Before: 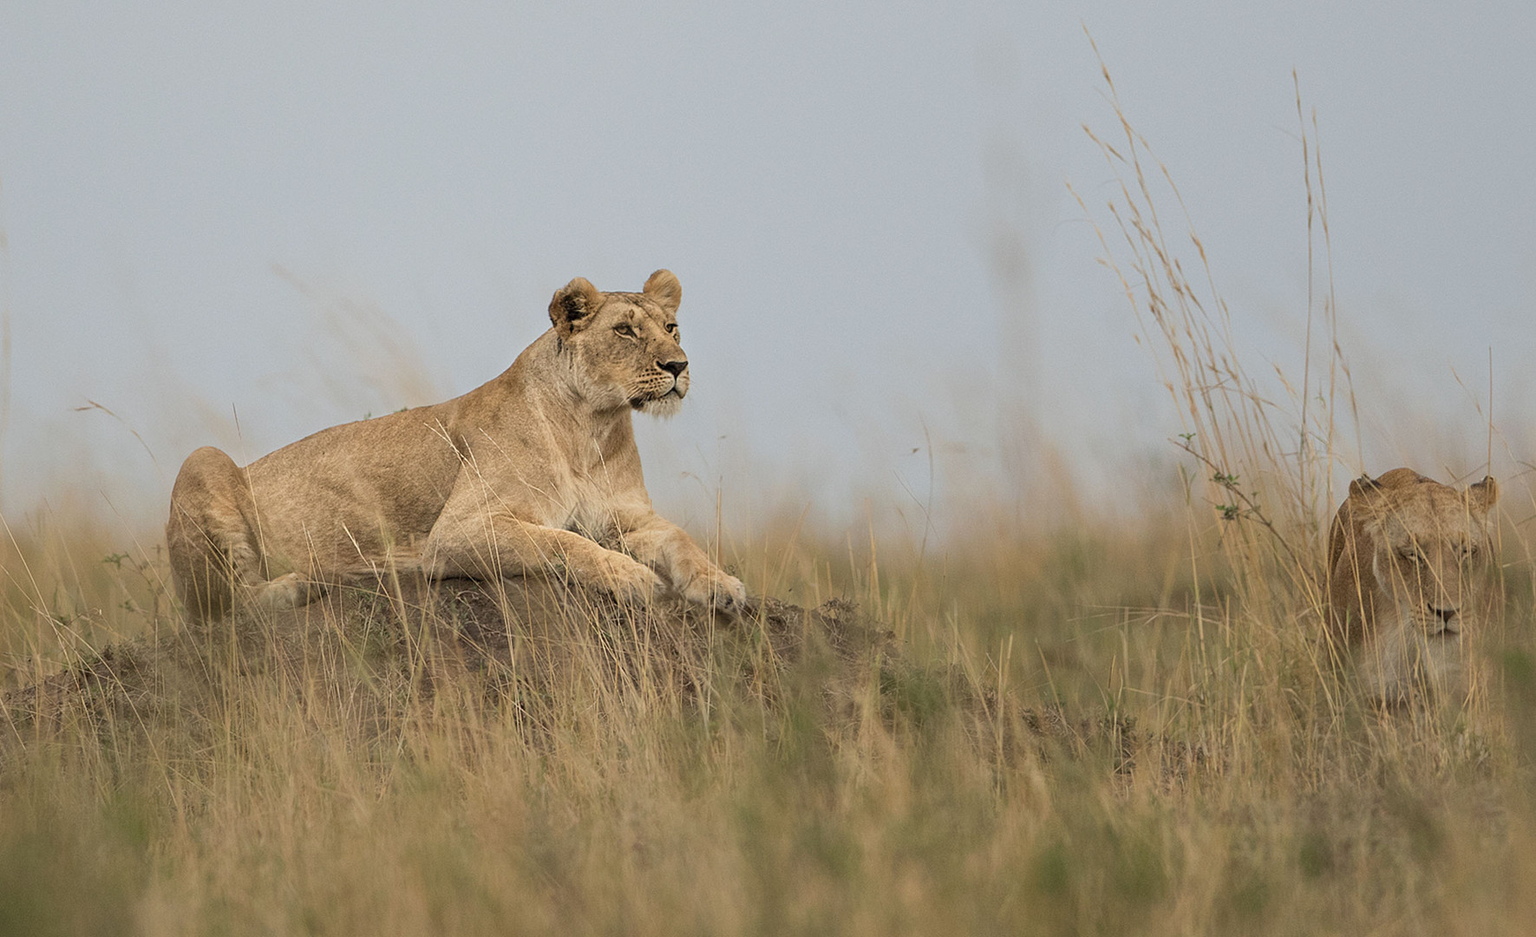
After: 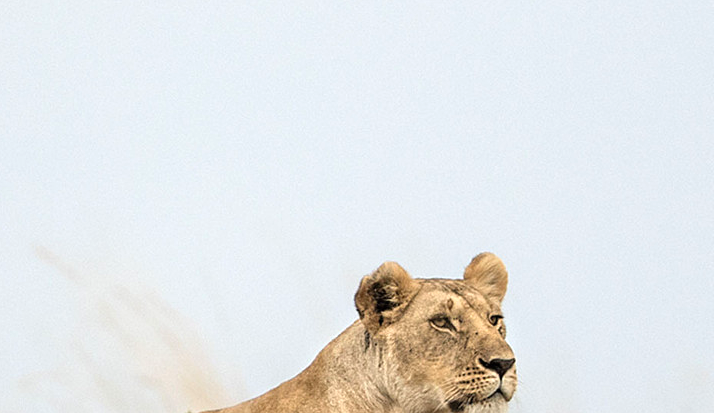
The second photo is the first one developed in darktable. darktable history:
tone equalizer: -8 EV -0.77 EV, -7 EV -0.727 EV, -6 EV -0.574 EV, -5 EV -0.41 EV, -3 EV 0.384 EV, -2 EV 0.6 EV, -1 EV 0.674 EV, +0 EV 0.775 EV
crop: left 15.746%, top 5.443%, right 43.932%, bottom 56.298%
